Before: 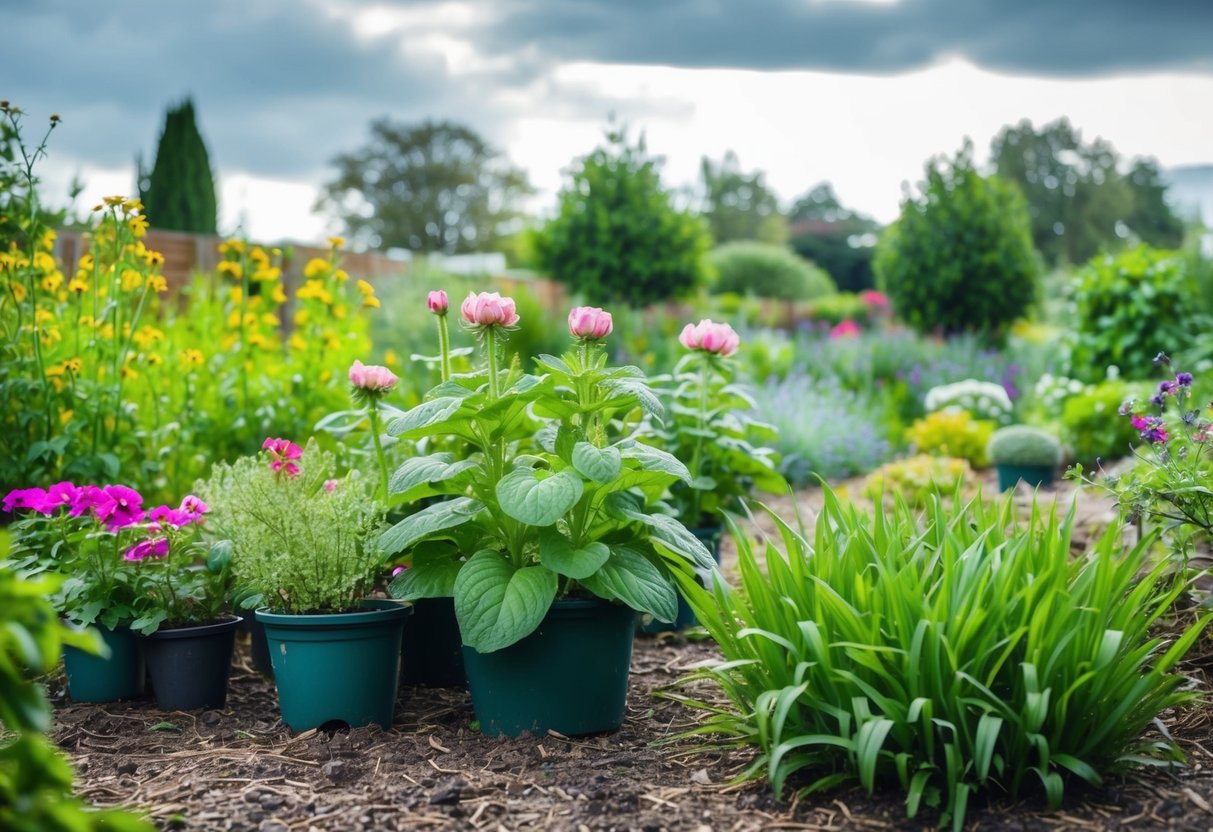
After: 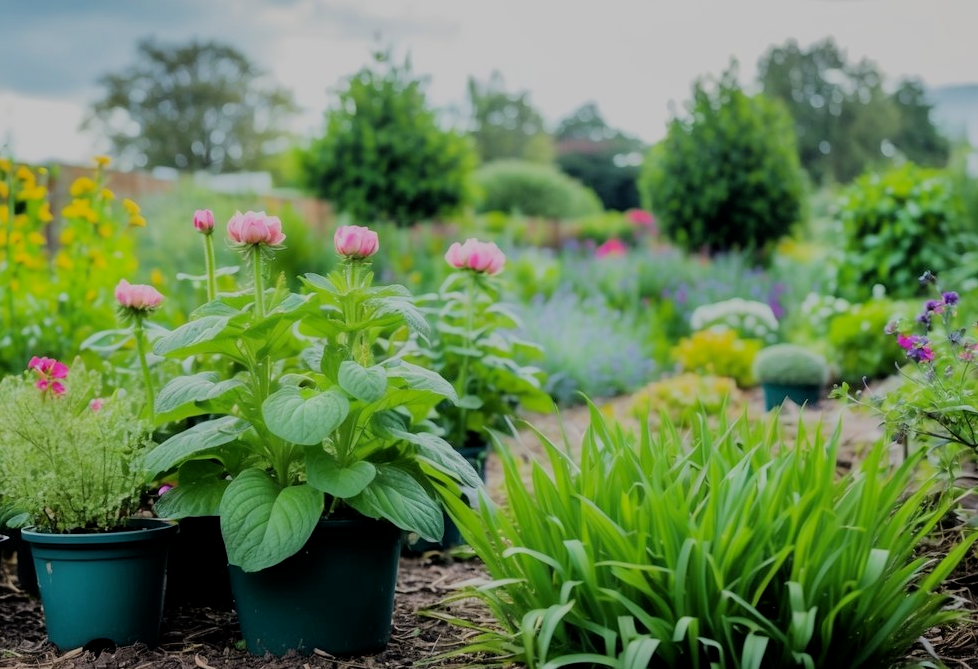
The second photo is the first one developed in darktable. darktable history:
filmic rgb: middle gray luminance 17.96%, black relative exposure -7.52 EV, white relative exposure 8.49 EV, threshold 2.97 EV, target black luminance 0%, hardness 2.23, latitude 18.62%, contrast 0.891, highlights saturation mix 6.34%, shadows ↔ highlights balance 10.37%, color science v6 (2022), enable highlight reconstruction true
crop: left 19.351%, top 9.829%, right 0.001%, bottom 9.66%
